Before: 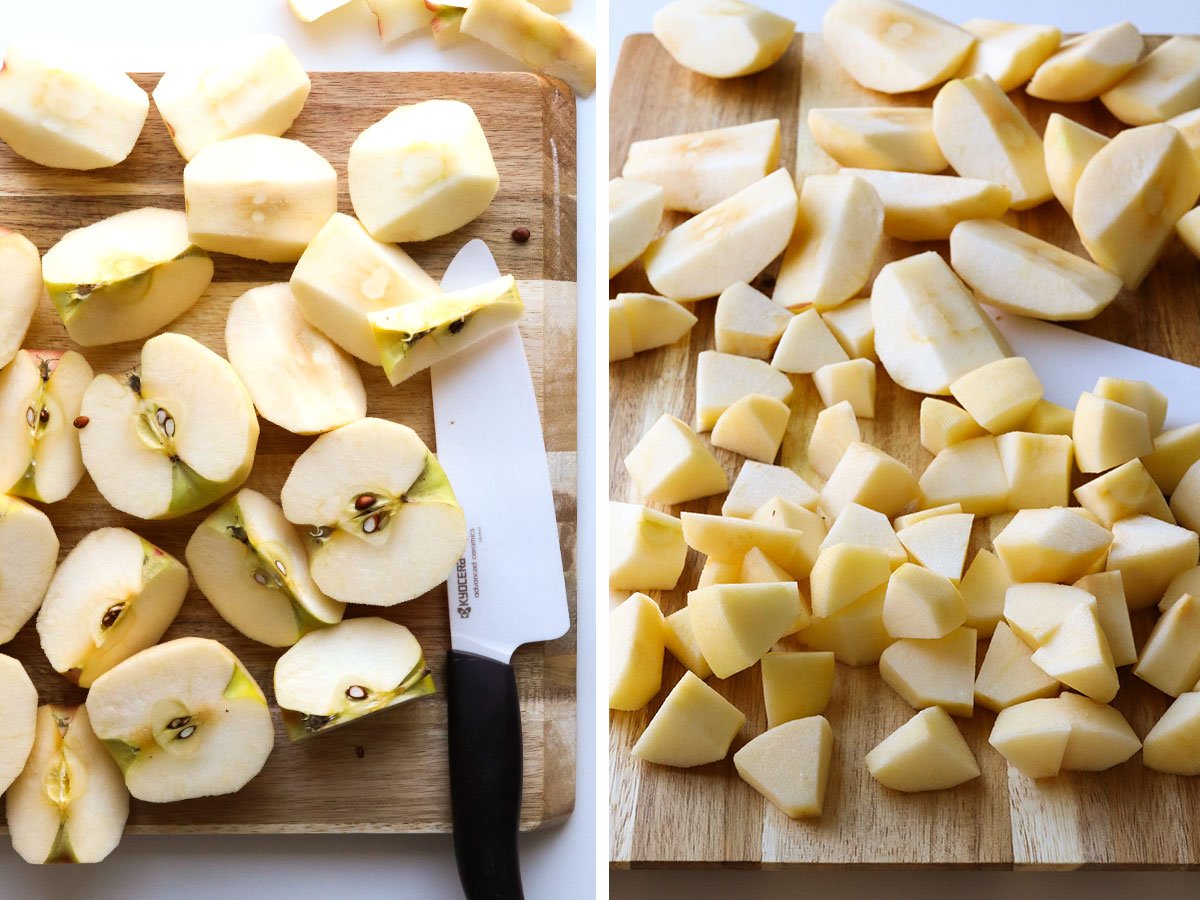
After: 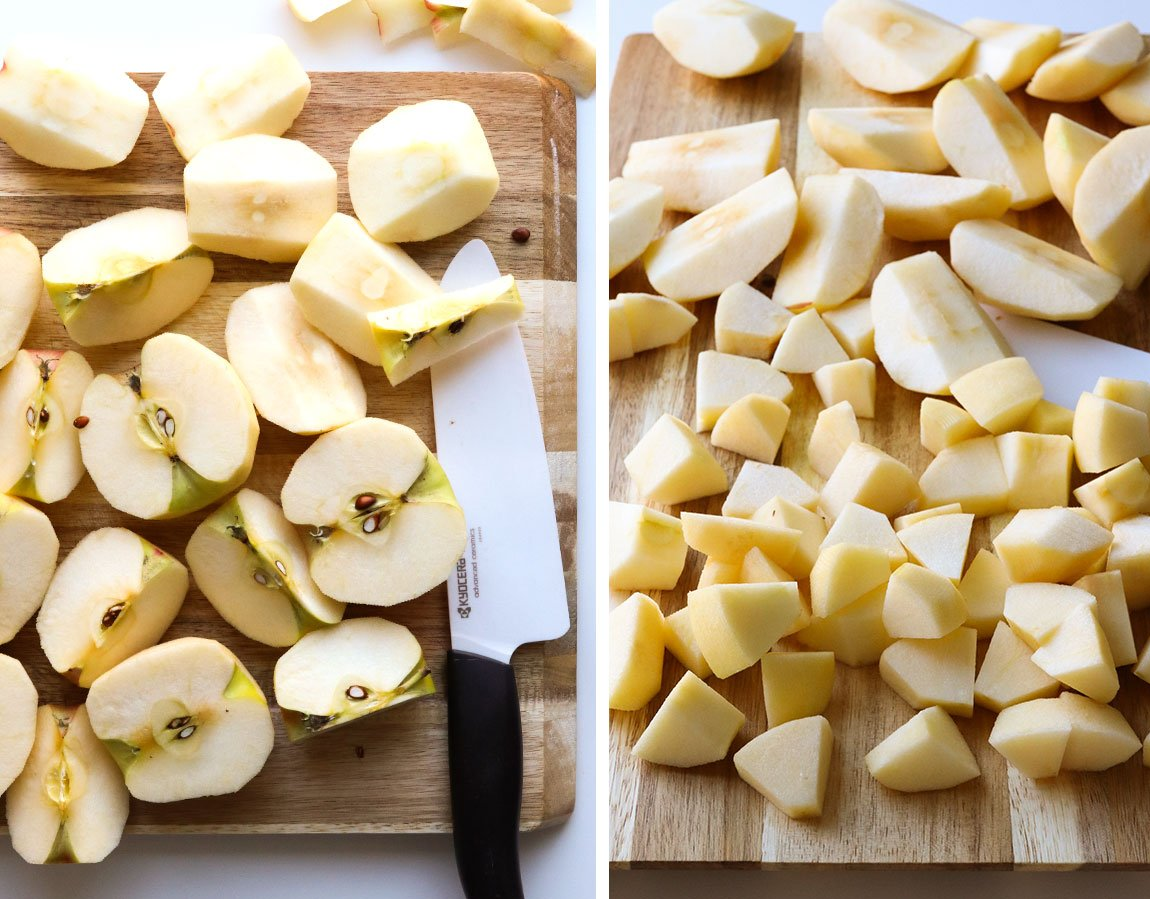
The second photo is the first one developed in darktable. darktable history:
tone equalizer: on, module defaults
crop: right 4.126%, bottom 0.031%
